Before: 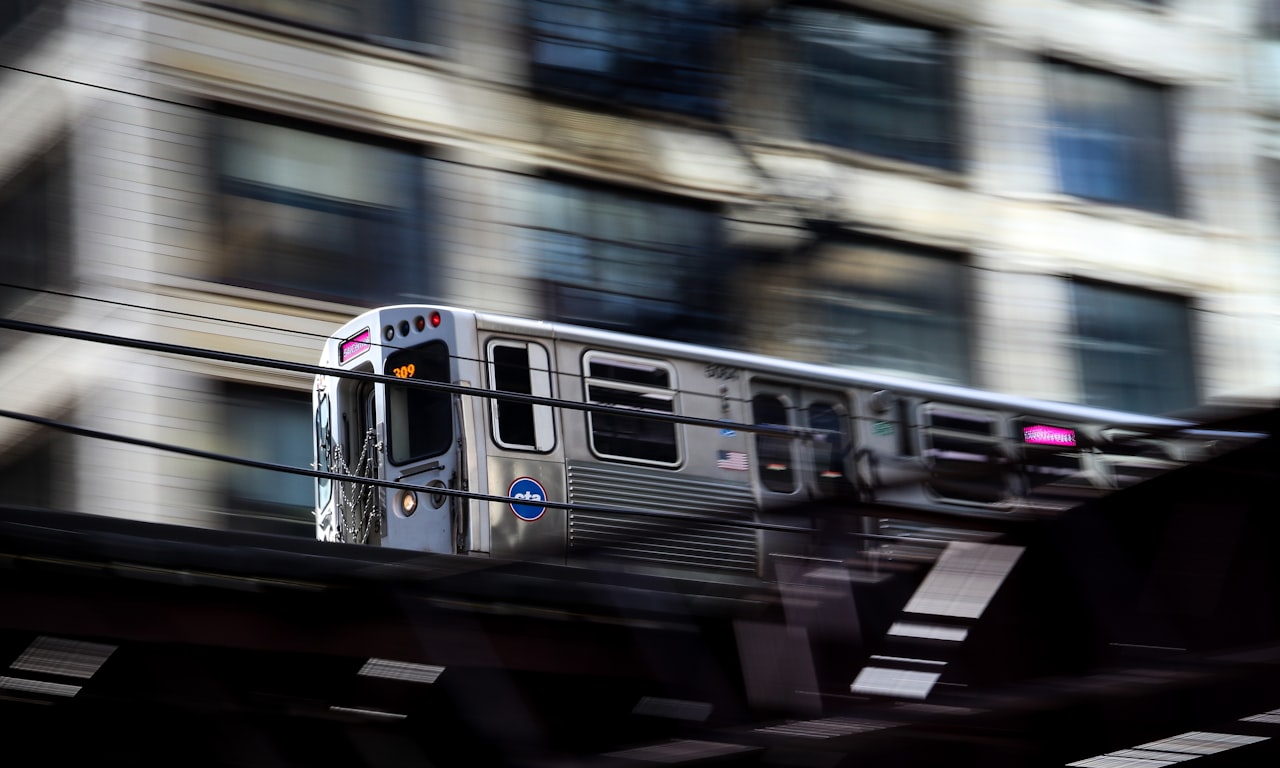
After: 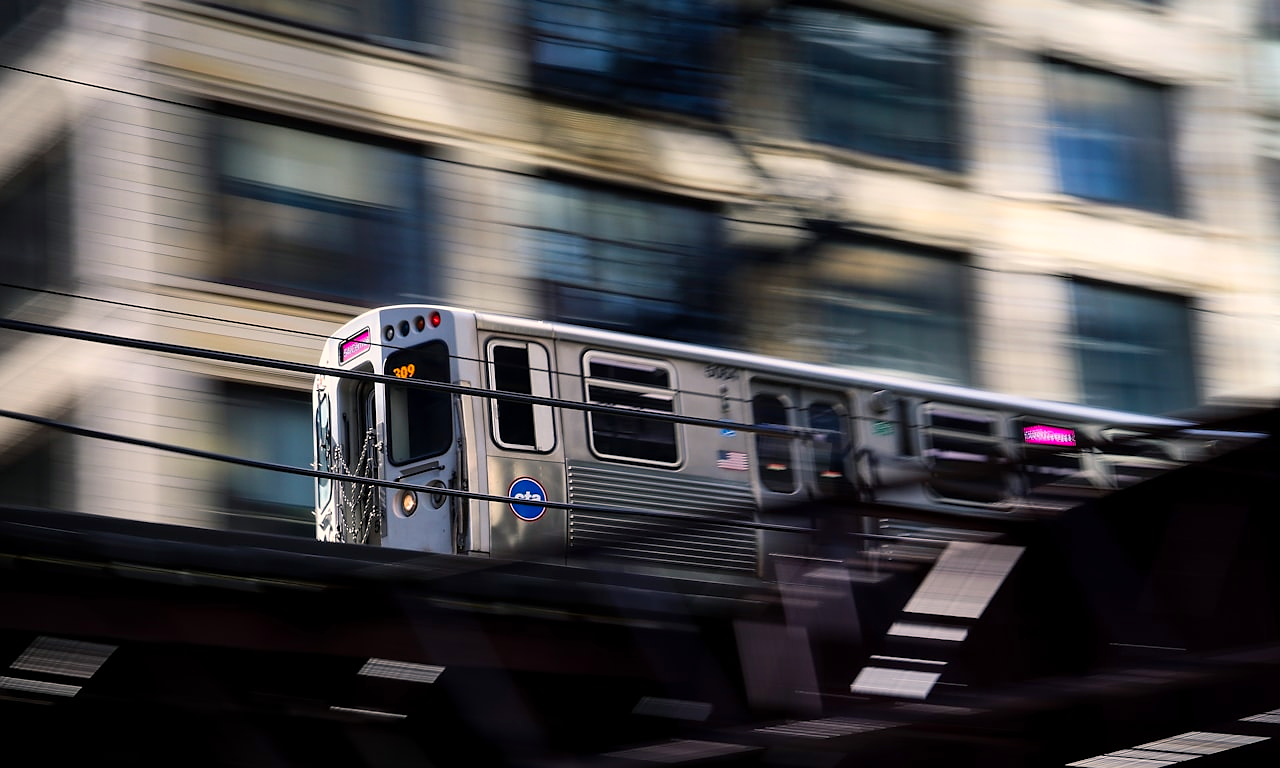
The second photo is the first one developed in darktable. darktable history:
sharpen: radius 1.009
color balance rgb: shadows lift › chroma 1.047%, shadows lift › hue 216.61°, highlights gain › chroma 3.329%, highlights gain › hue 56.71°, linear chroma grading › global chroma 15.201%, perceptual saturation grading › global saturation -2.892%, global vibrance 20%
